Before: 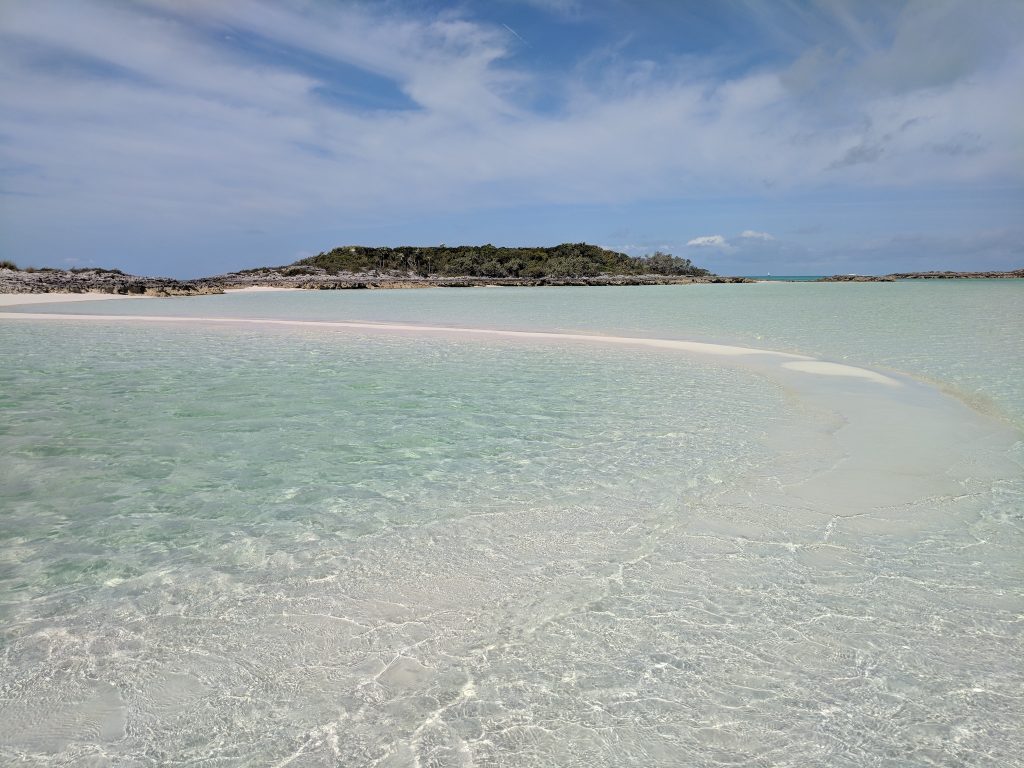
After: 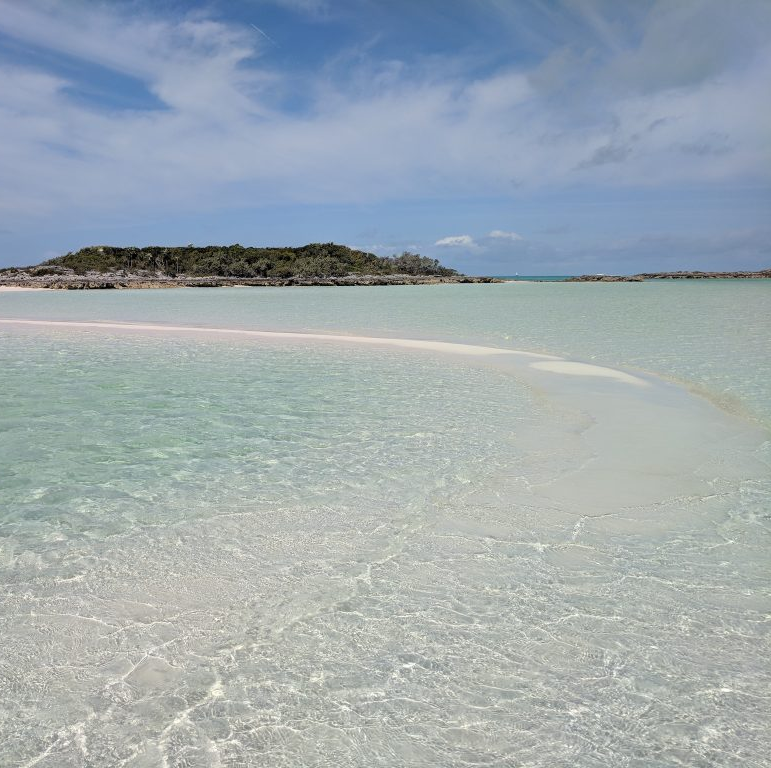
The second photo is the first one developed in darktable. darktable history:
crop and rotate: left 24.675%
